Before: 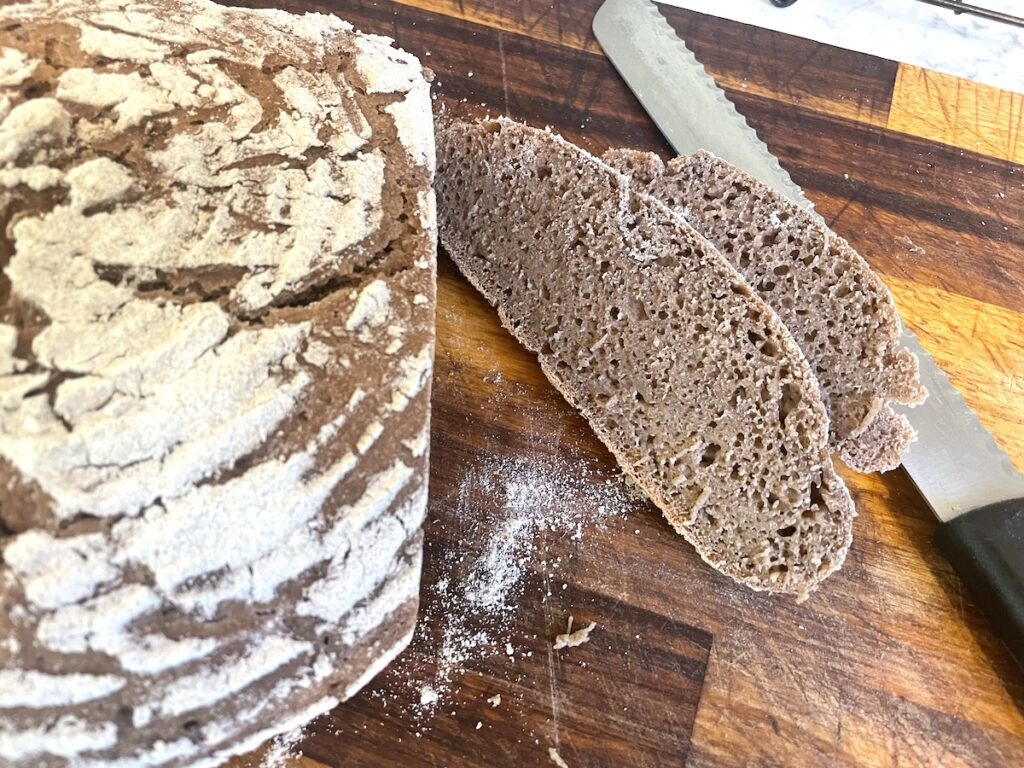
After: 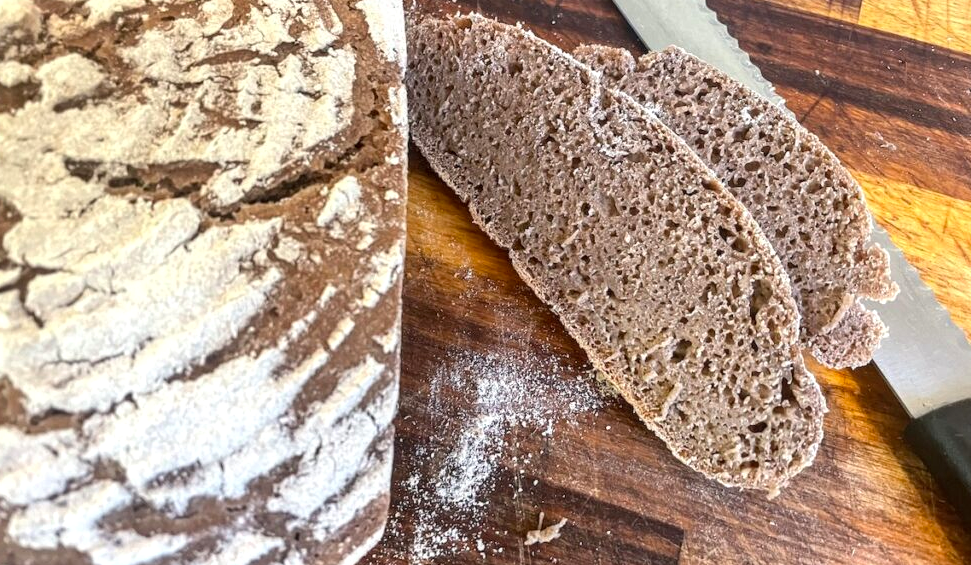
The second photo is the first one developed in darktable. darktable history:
crop and rotate: left 2.902%, top 13.579%, right 2.225%, bottom 12.737%
local contrast: on, module defaults
